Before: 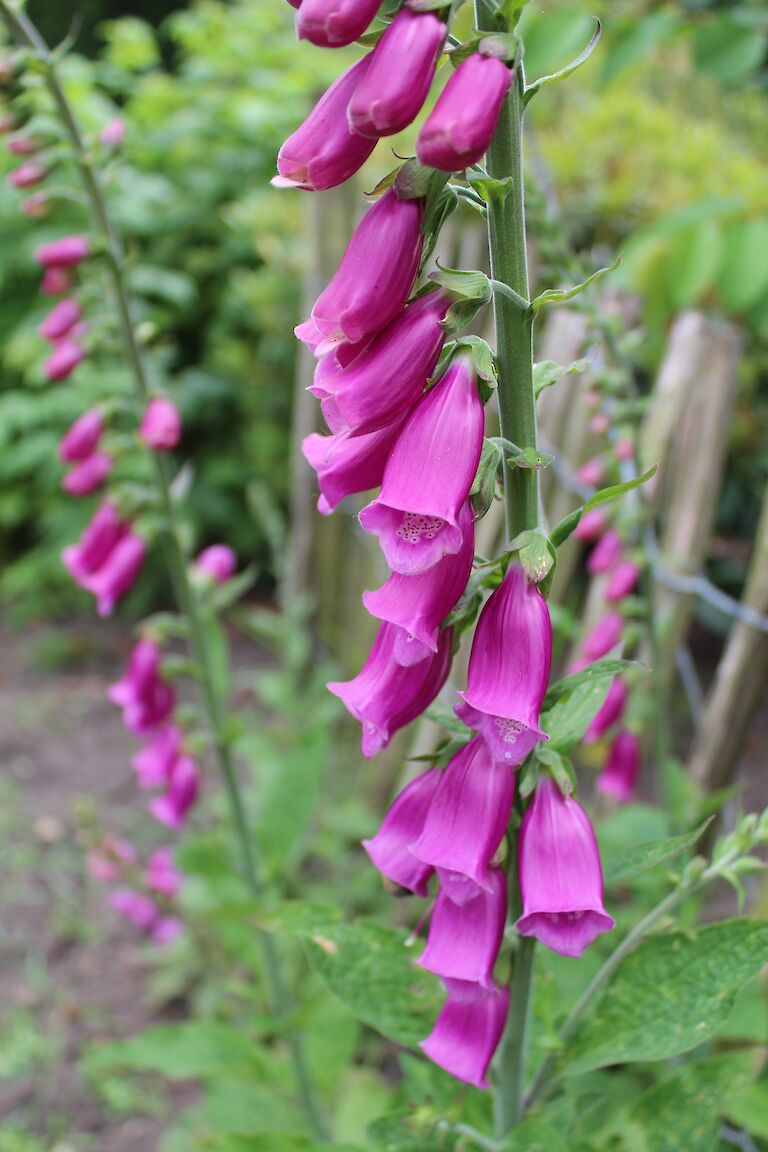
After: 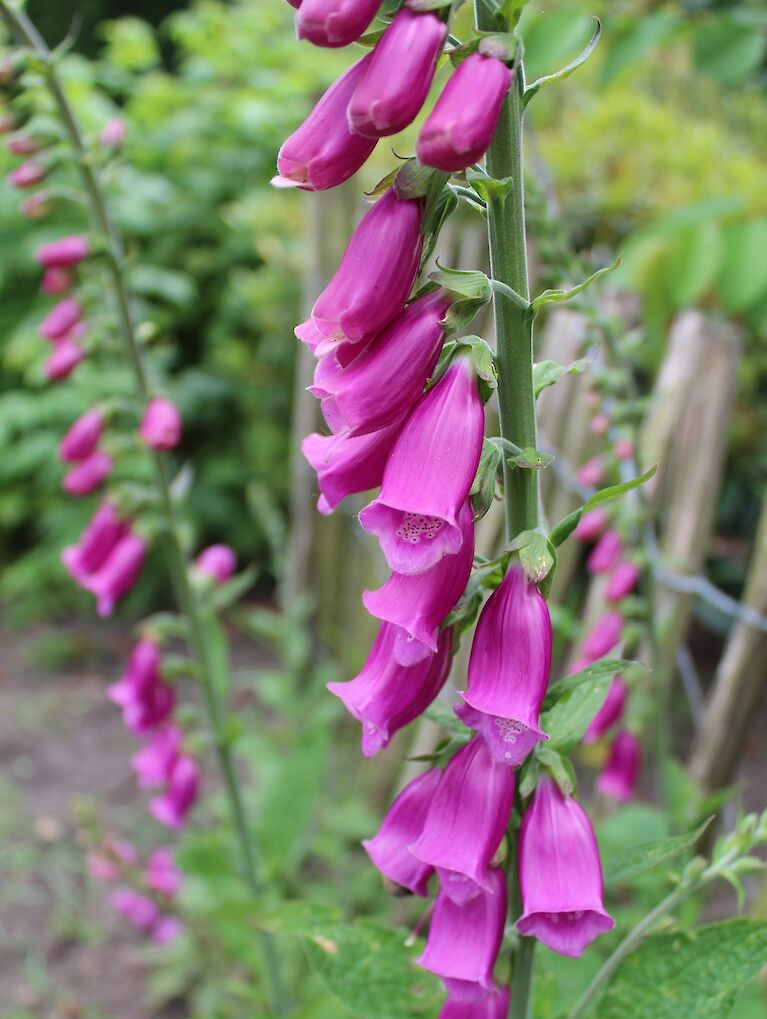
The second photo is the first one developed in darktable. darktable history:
crop and rotate: top 0%, bottom 11.49%
shadows and highlights: shadows 20.91, highlights -35.45, soften with gaussian
